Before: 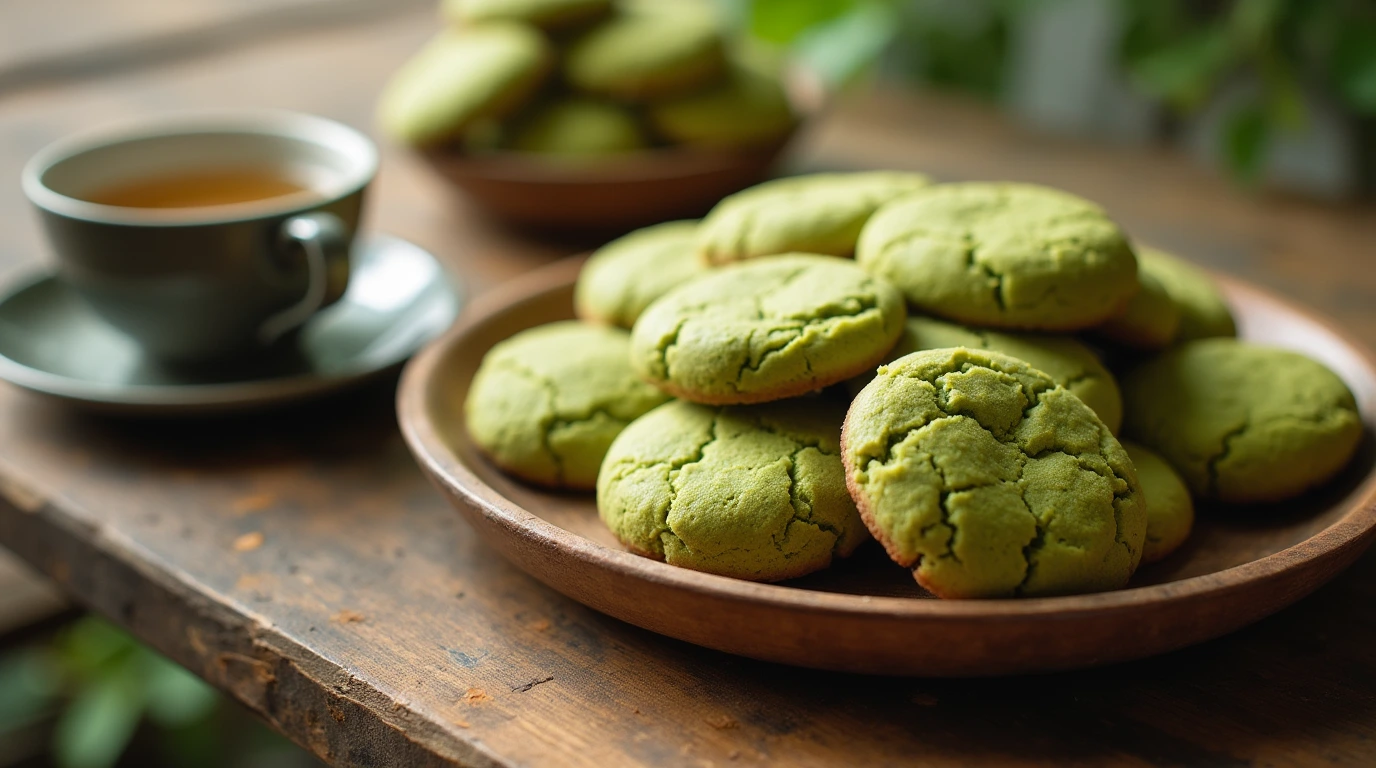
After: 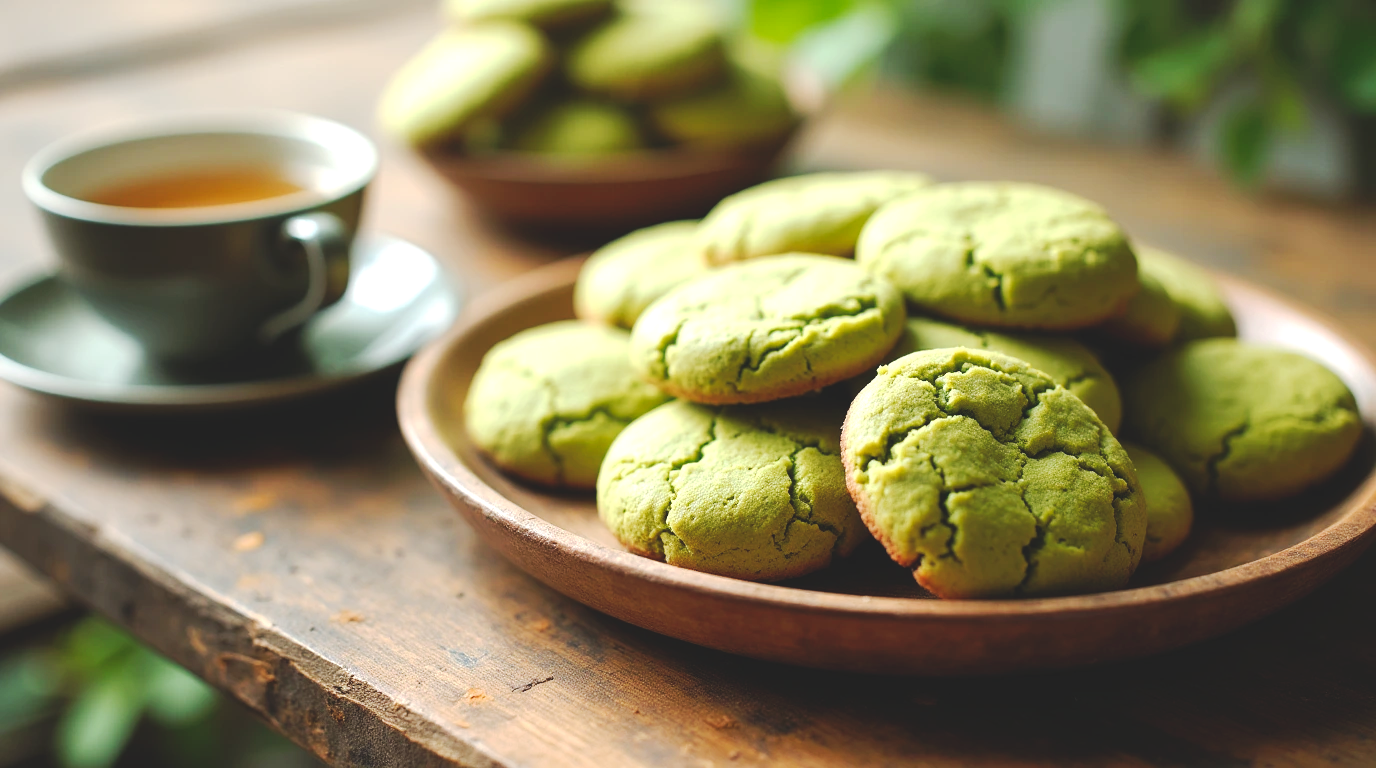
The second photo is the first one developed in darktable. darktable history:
exposure: black level correction 0, exposure 0.5 EV, compensate exposure bias true, compensate highlight preservation false
tone curve: curves: ch0 [(0, 0) (0.003, 0.126) (0.011, 0.129) (0.025, 0.129) (0.044, 0.136) (0.069, 0.145) (0.1, 0.162) (0.136, 0.182) (0.177, 0.211) (0.224, 0.254) (0.277, 0.307) (0.335, 0.366) (0.399, 0.441) (0.468, 0.533) (0.543, 0.624) (0.623, 0.702) (0.709, 0.774) (0.801, 0.835) (0.898, 0.904) (1, 1)], preserve colors none
